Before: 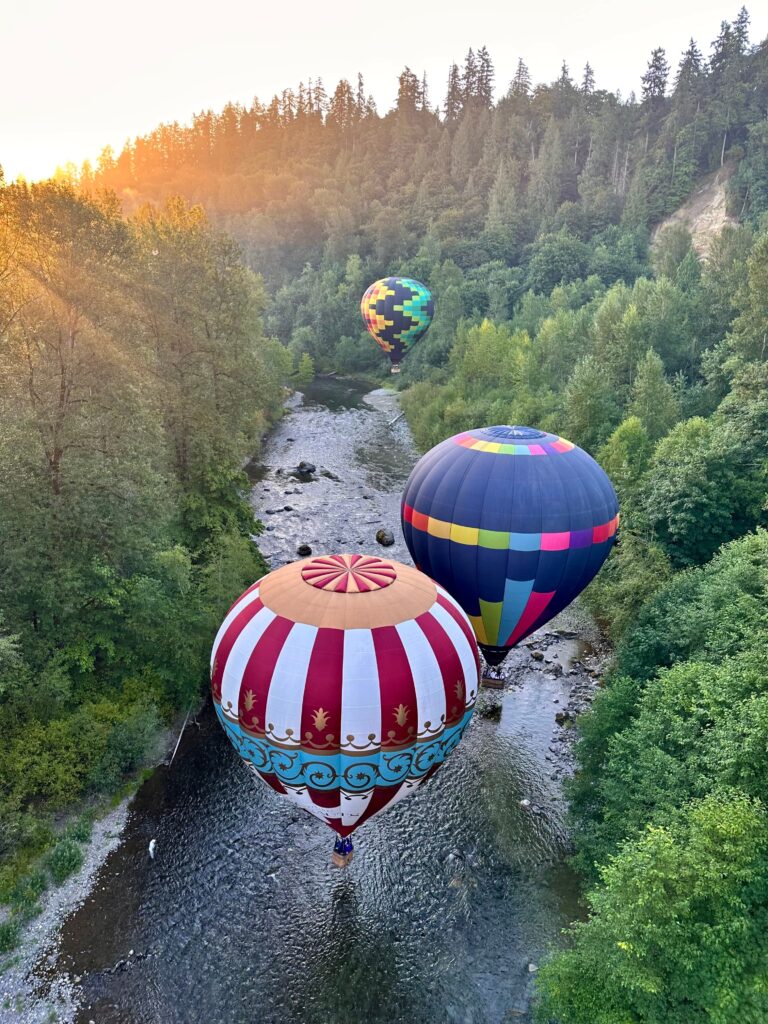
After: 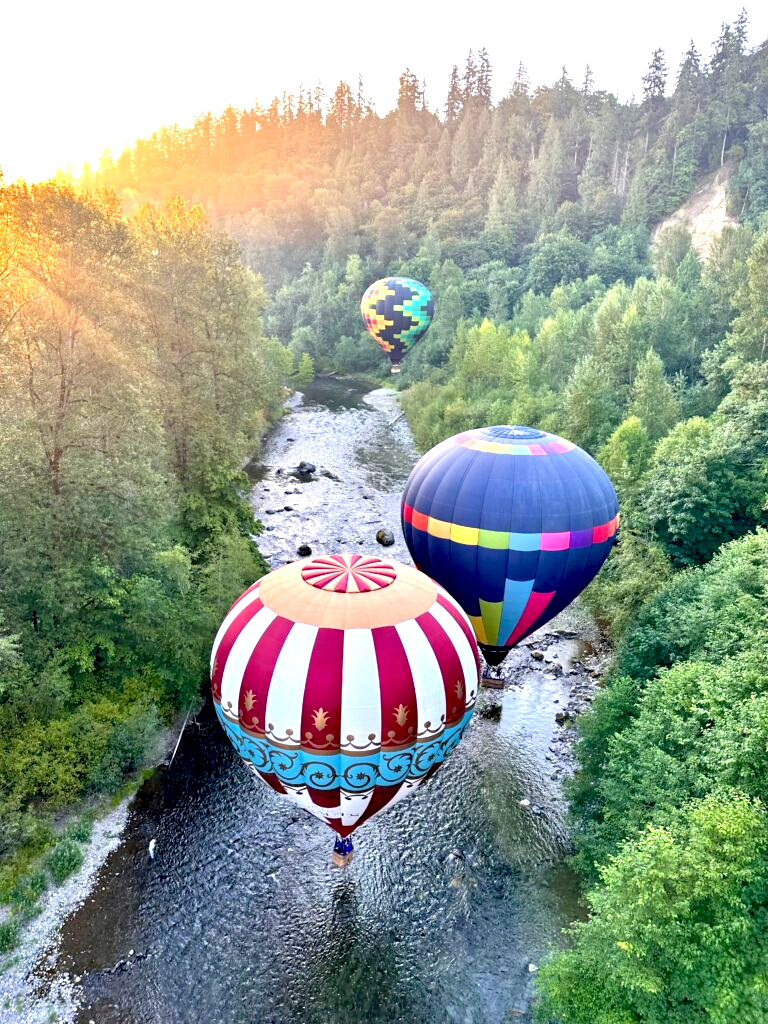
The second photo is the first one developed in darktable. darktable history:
exposure: black level correction 0.008, exposure 0.973 EV, compensate exposure bias true, compensate highlight preservation false
